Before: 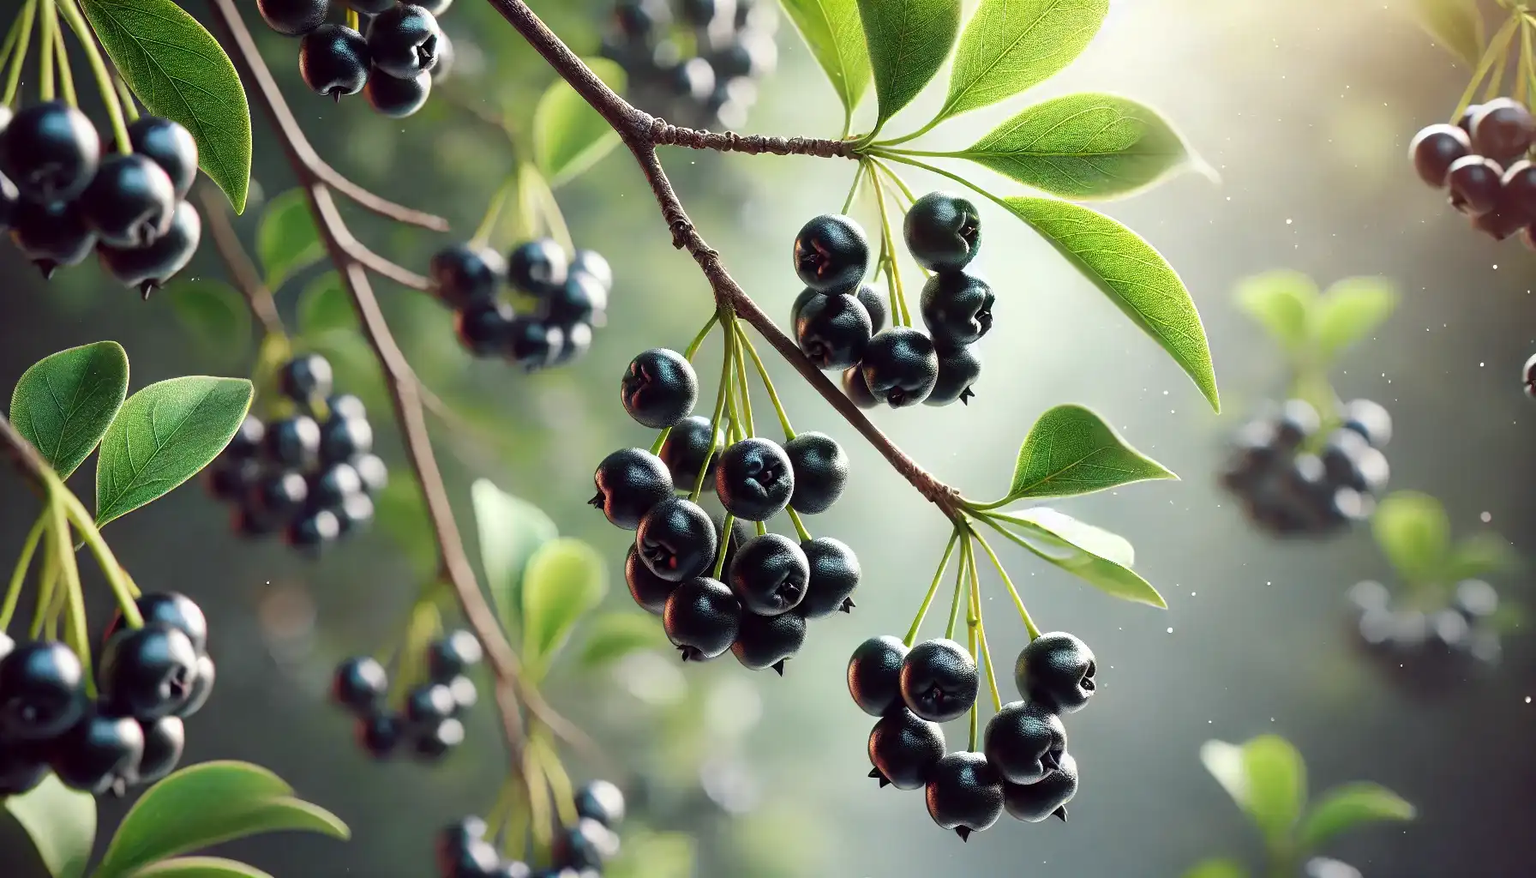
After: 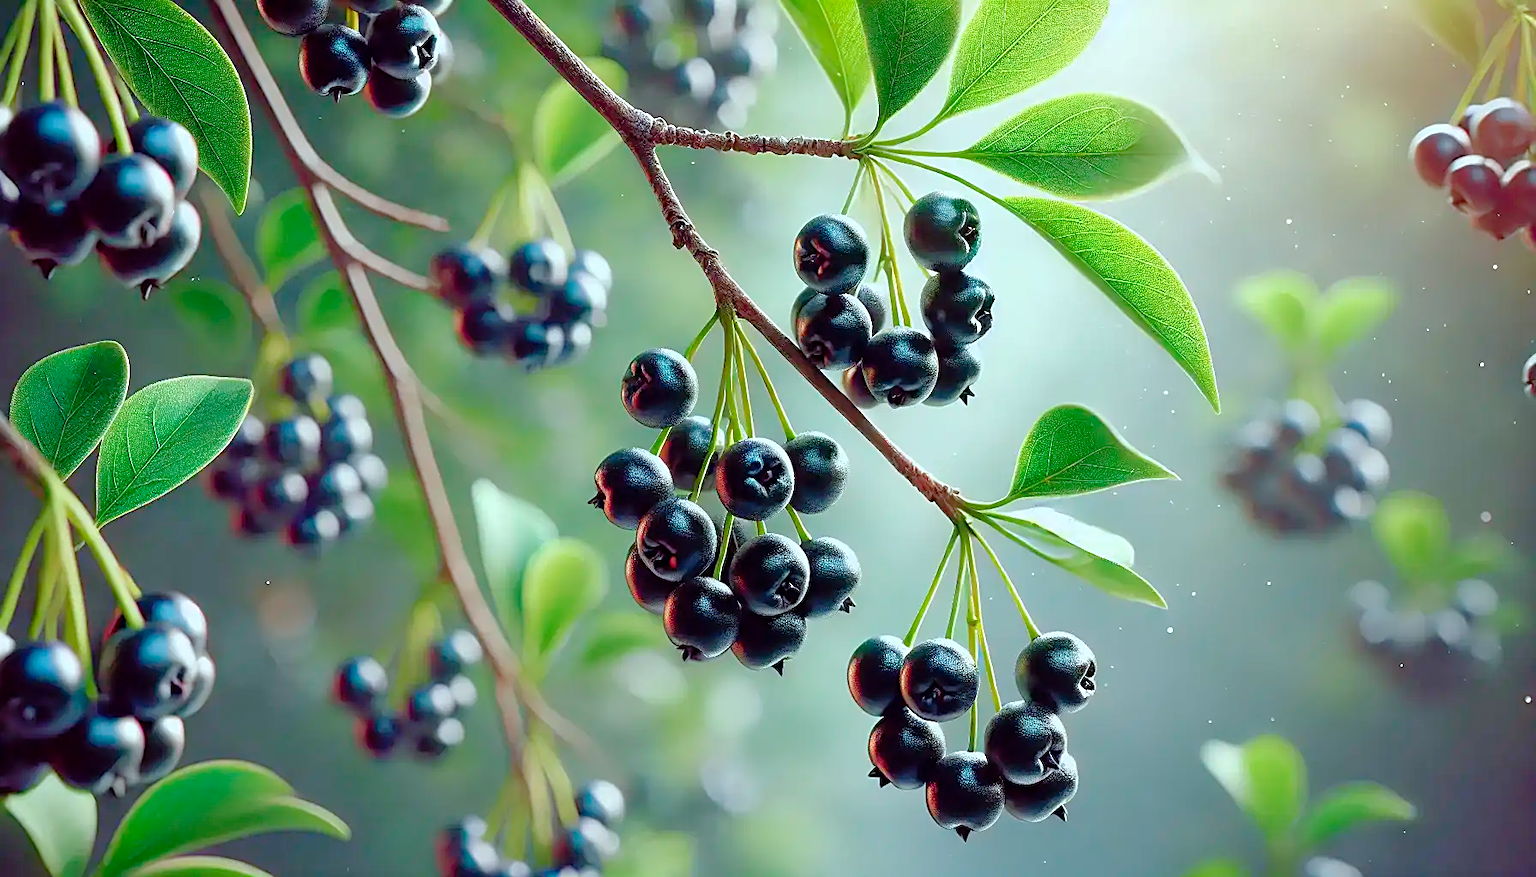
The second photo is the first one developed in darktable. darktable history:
sharpen: on, module defaults
tone curve: curves: ch0 [(0, 0) (0.004, 0.008) (0.077, 0.156) (0.169, 0.29) (0.774, 0.774) (1, 1)], color space Lab, linked channels, preserve colors none
white balance: red 0.925, blue 1.046
